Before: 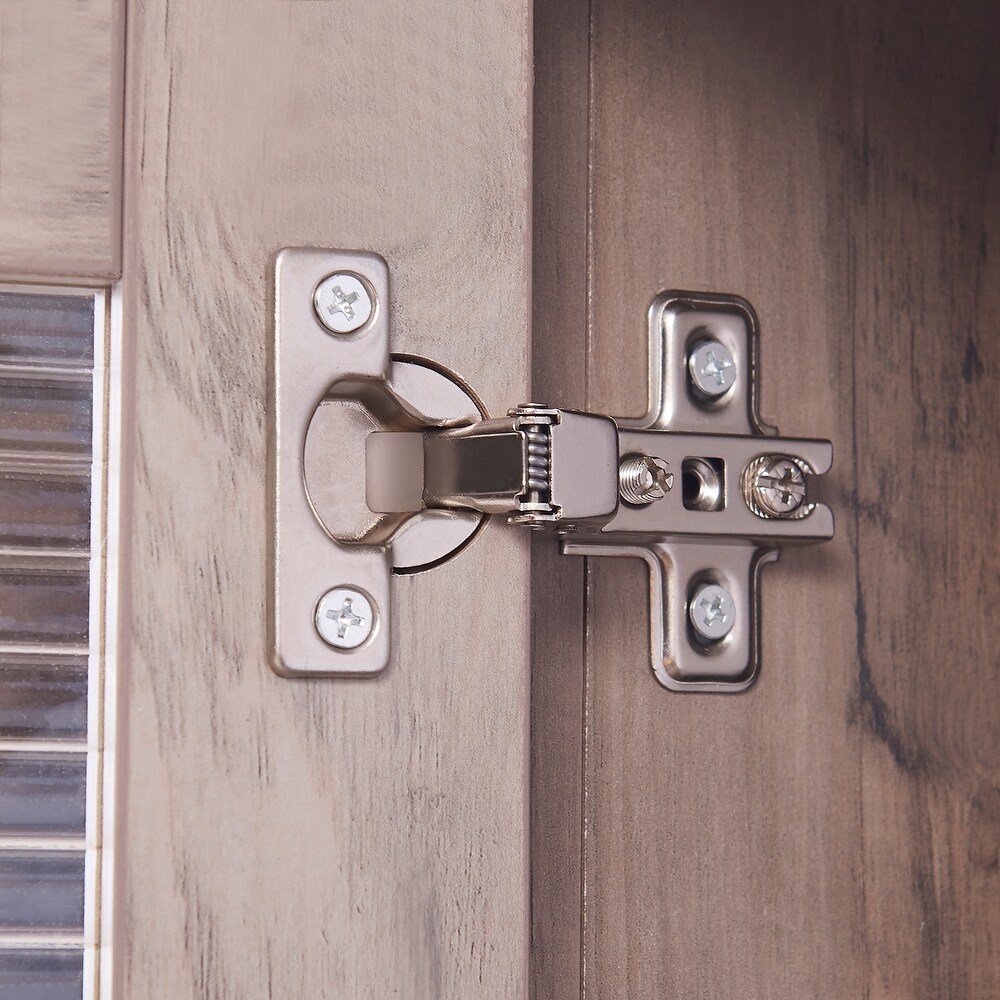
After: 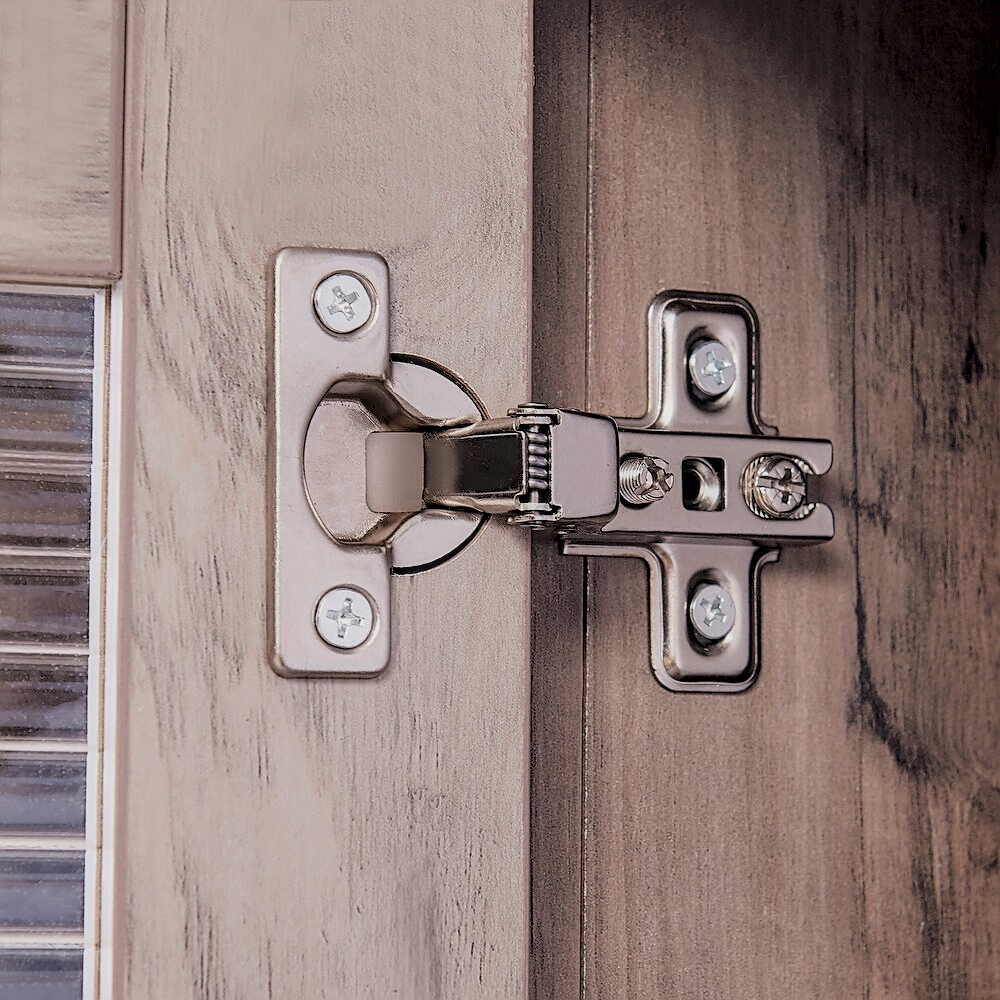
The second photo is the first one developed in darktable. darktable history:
sharpen: on, module defaults
local contrast: highlights 61%, detail 143%, midtone range 0.432
filmic rgb: black relative exposure -4.53 EV, white relative exposure 4.77 EV, hardness 2.35, latitude 35.45%, contrast 1.043, highlights saturation mix 0.981%, shadows ↔ highlights balance 1.3%, color science v6 (2022)
